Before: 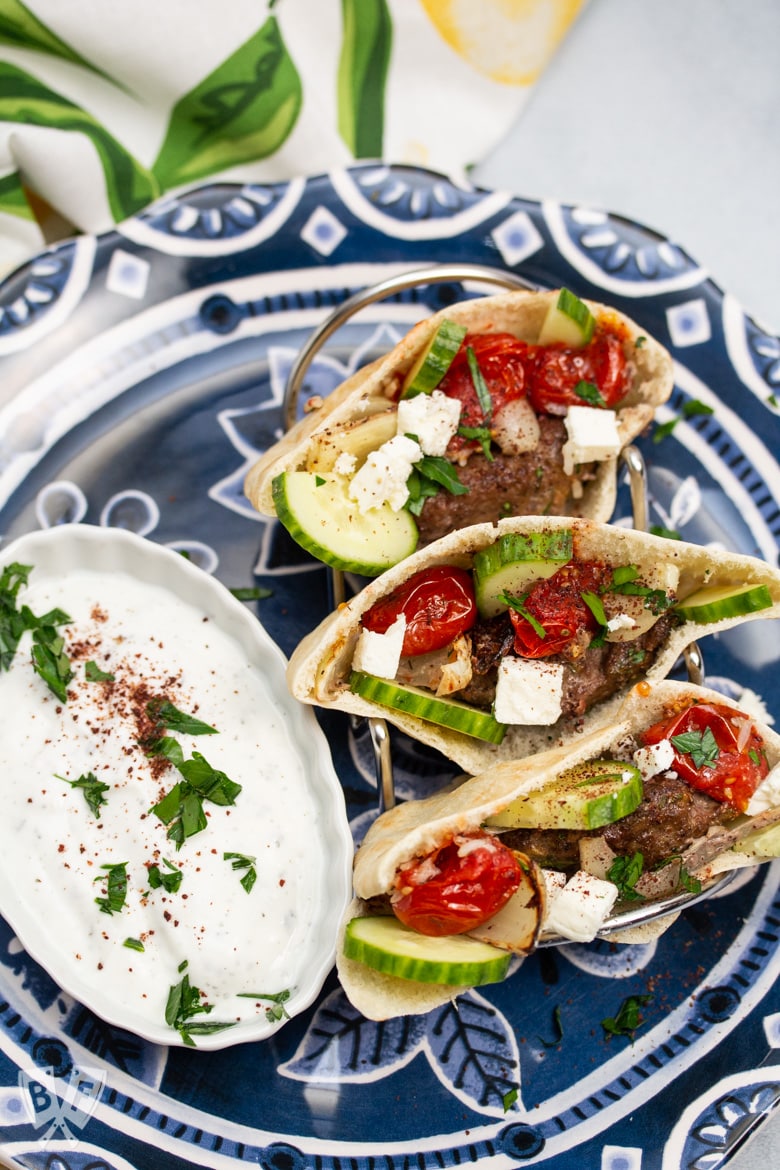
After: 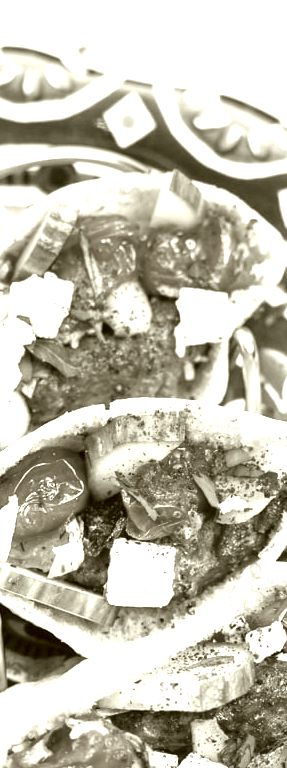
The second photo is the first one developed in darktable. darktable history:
crop and rotate: left 49.866%, top 10.132%, right 13.259%, bottom 24.162%
contrast brightness saturation: saturation -0.988
exposure: black level correction 0, exposure 1.453 EV, compensate highlight preservation false
color correction: highlights a* -1.42, highlights b* 10.11, shadows a* 0.214, shadows b* 18.95
